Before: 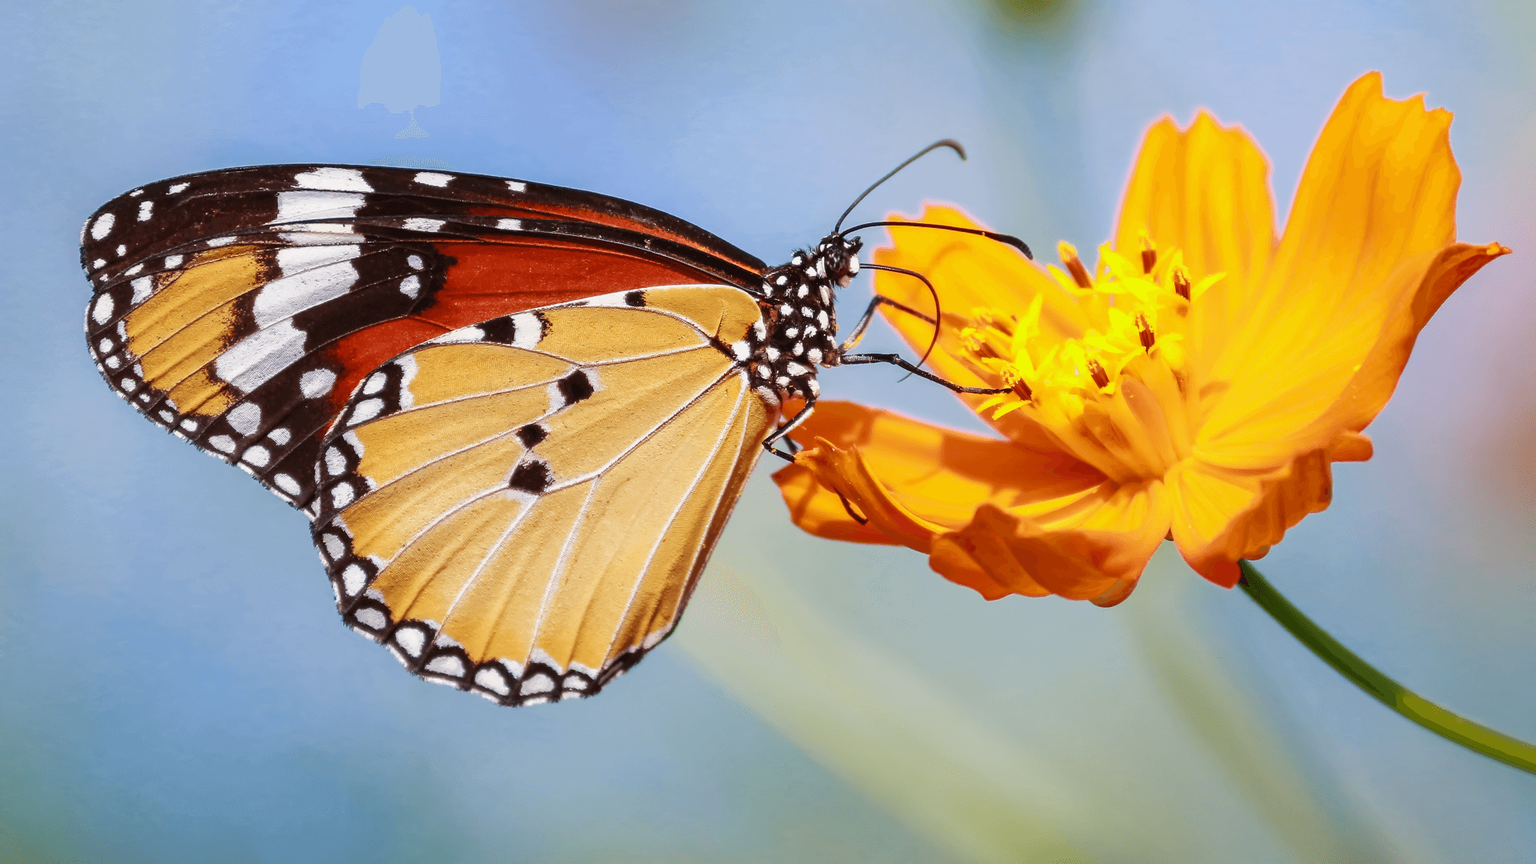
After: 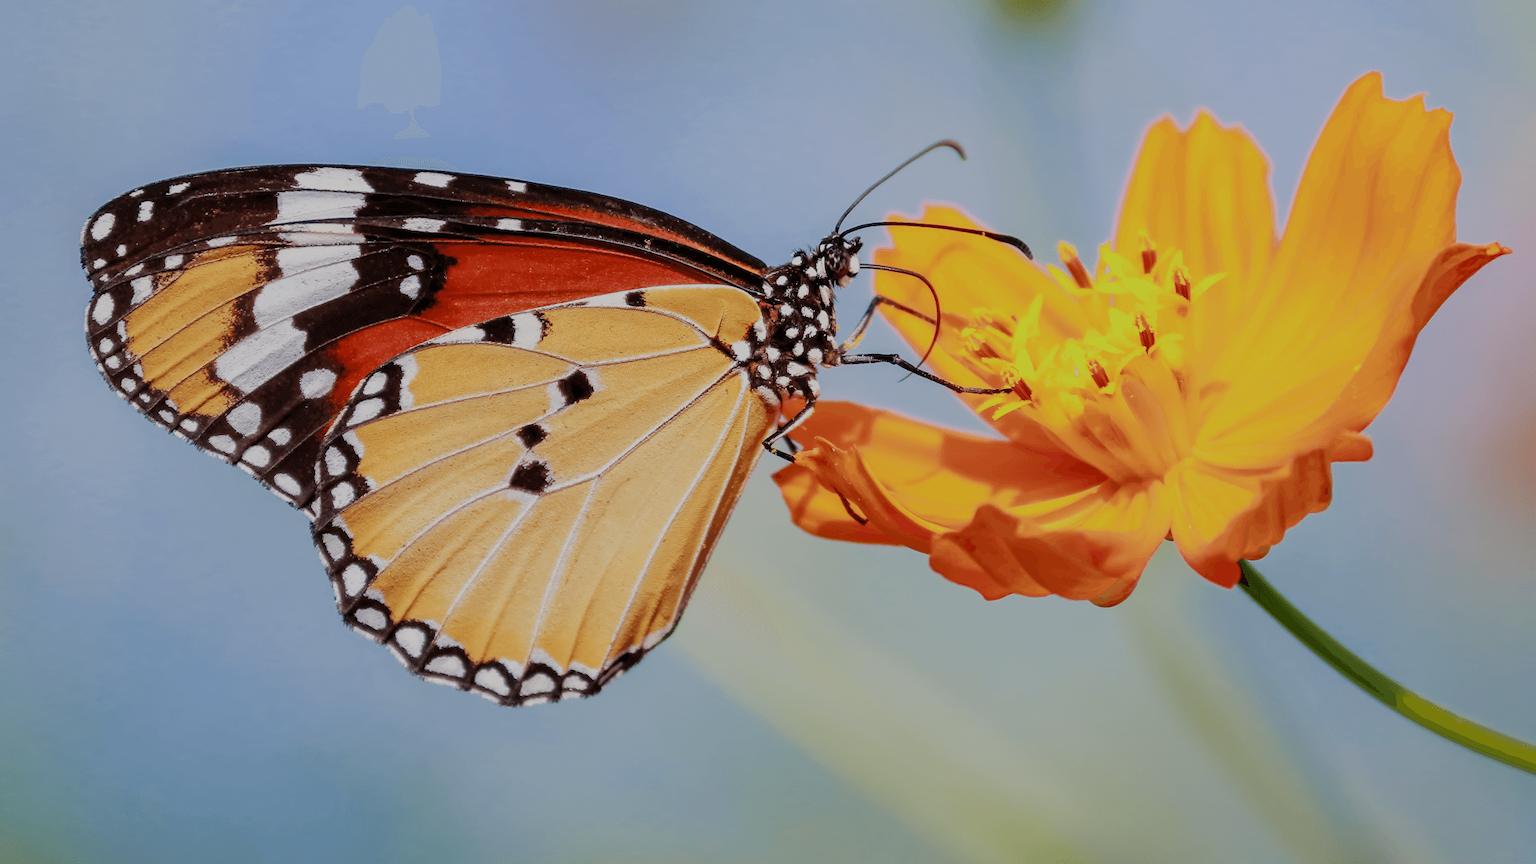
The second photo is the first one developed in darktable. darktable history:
filmic rgb: black relative exposure -6.58 EV, white relative exposure 4.73 EV, threshold 2.97 EV, hardness 3.12, contrast 0.813, enable highlight reconstruction true
